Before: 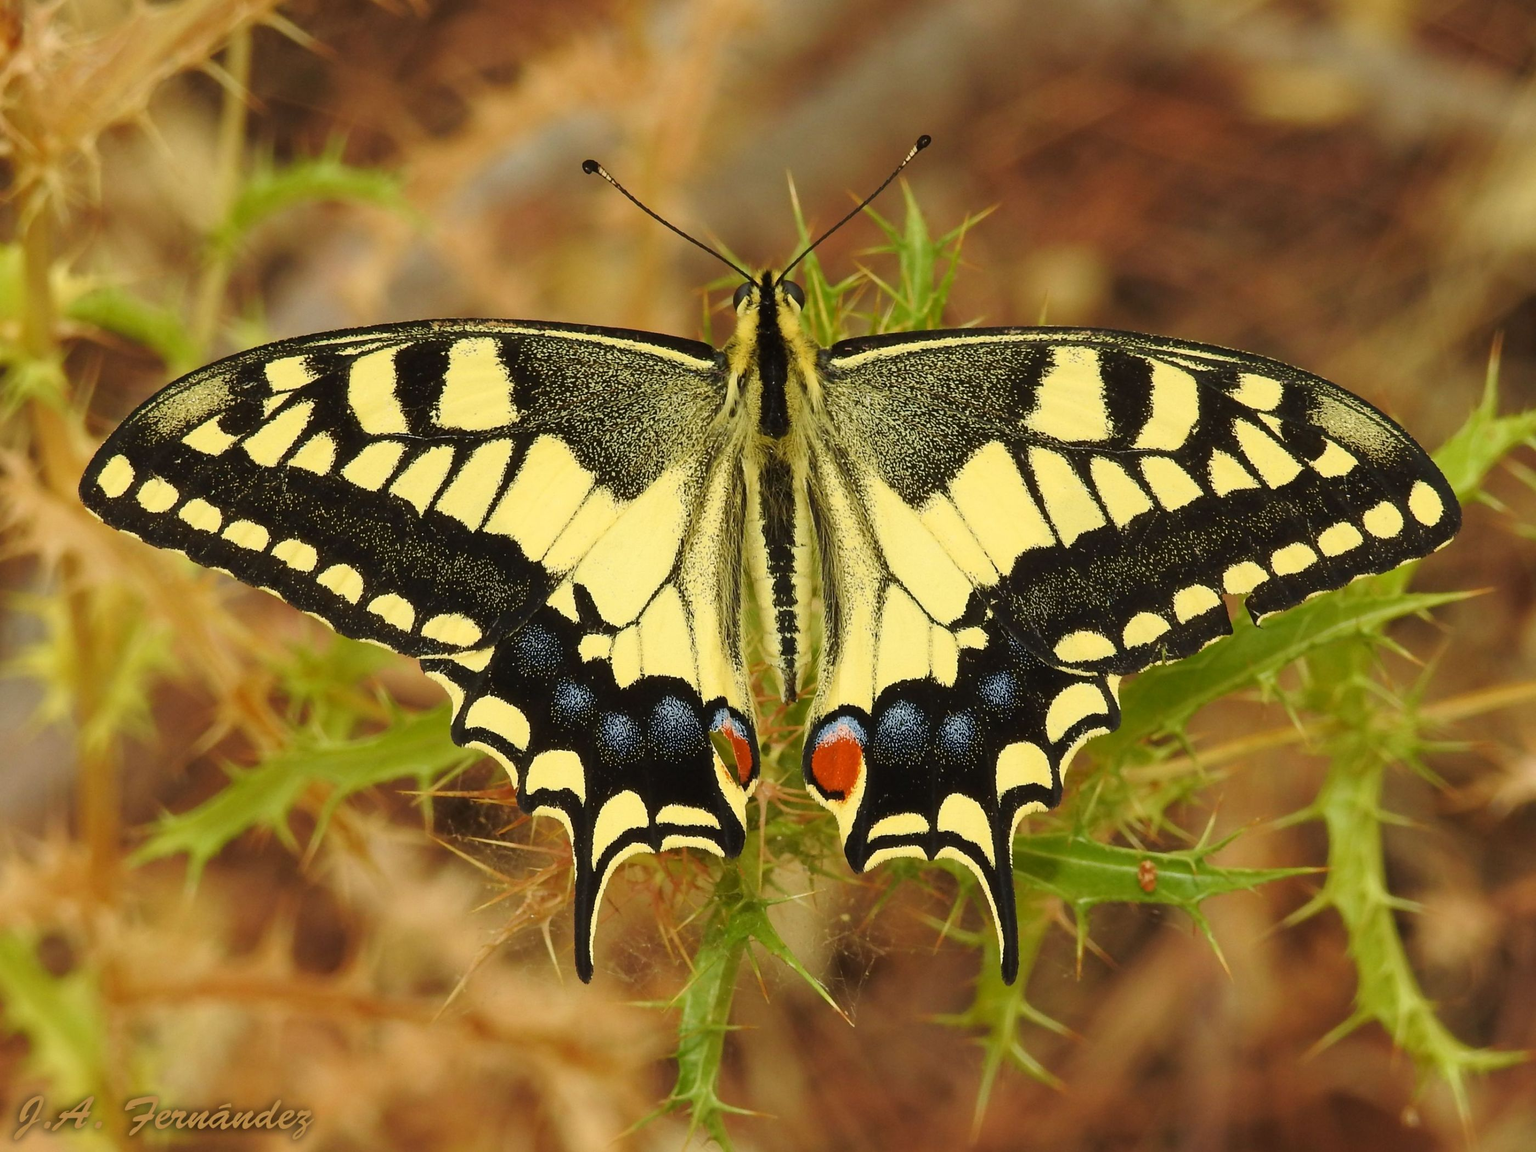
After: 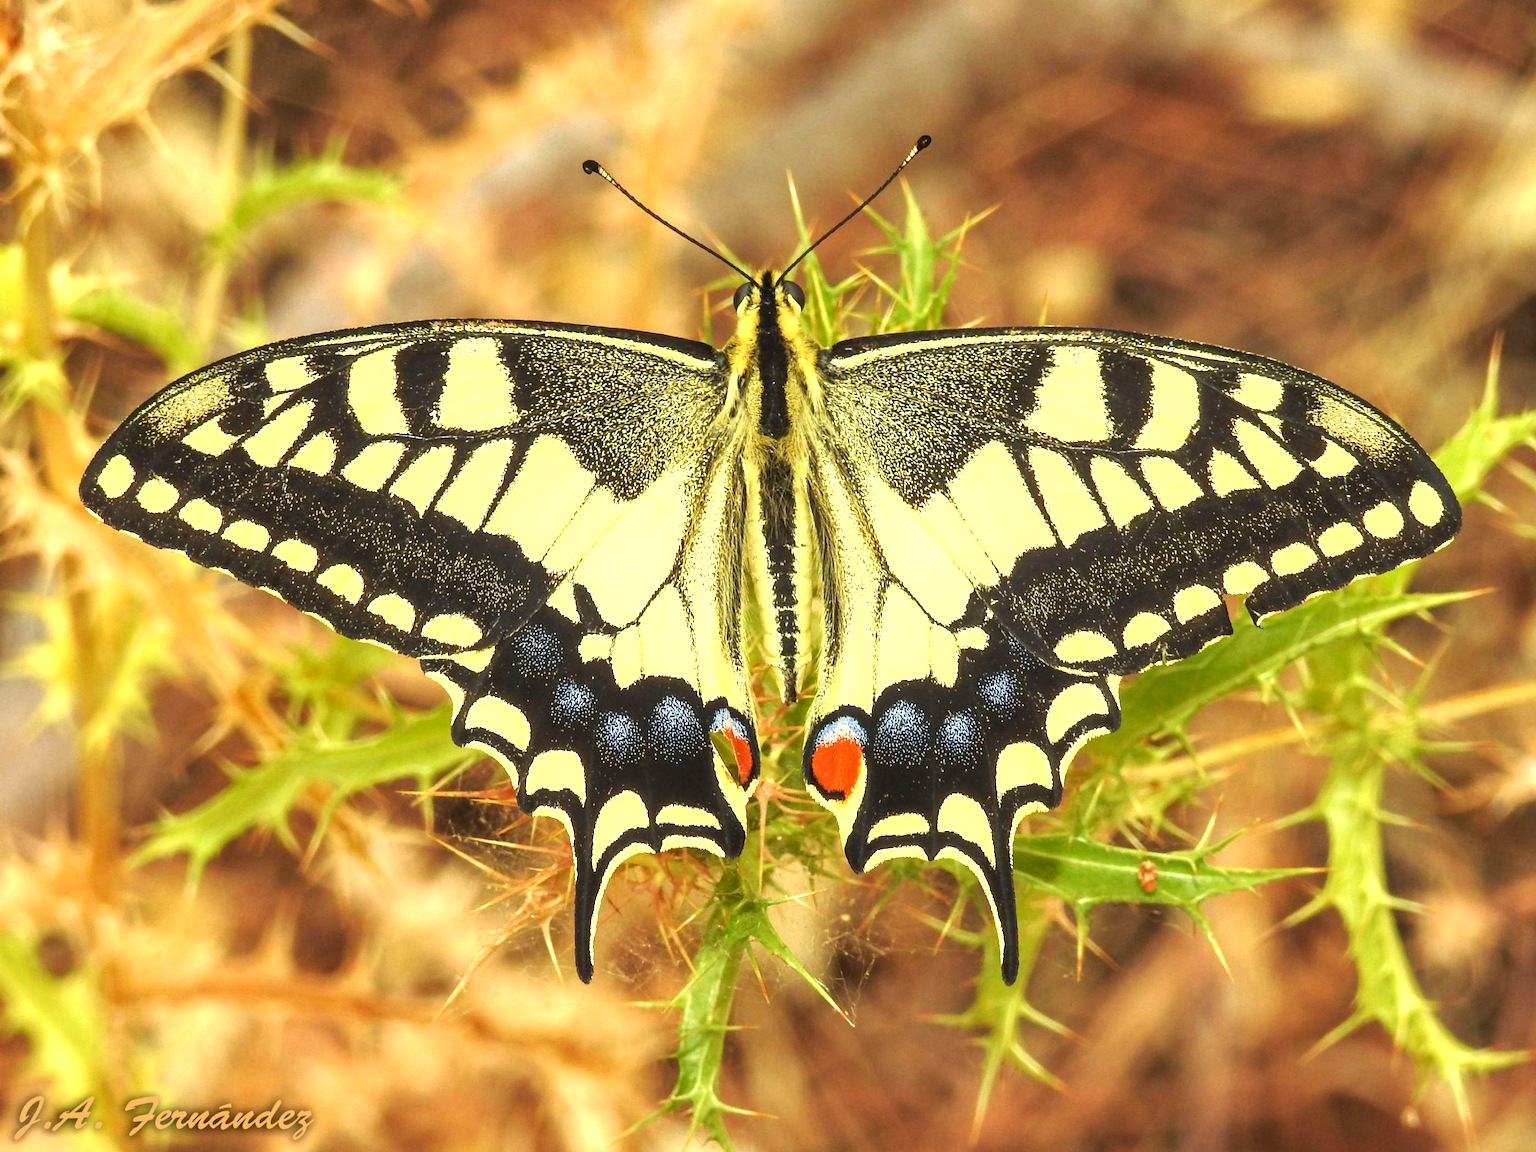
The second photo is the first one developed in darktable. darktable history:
local contrast: detail 130%
exposure: black level correction 0, exposure 1.015 EV, compensate exposure bias true, compensate highlight preservation false
